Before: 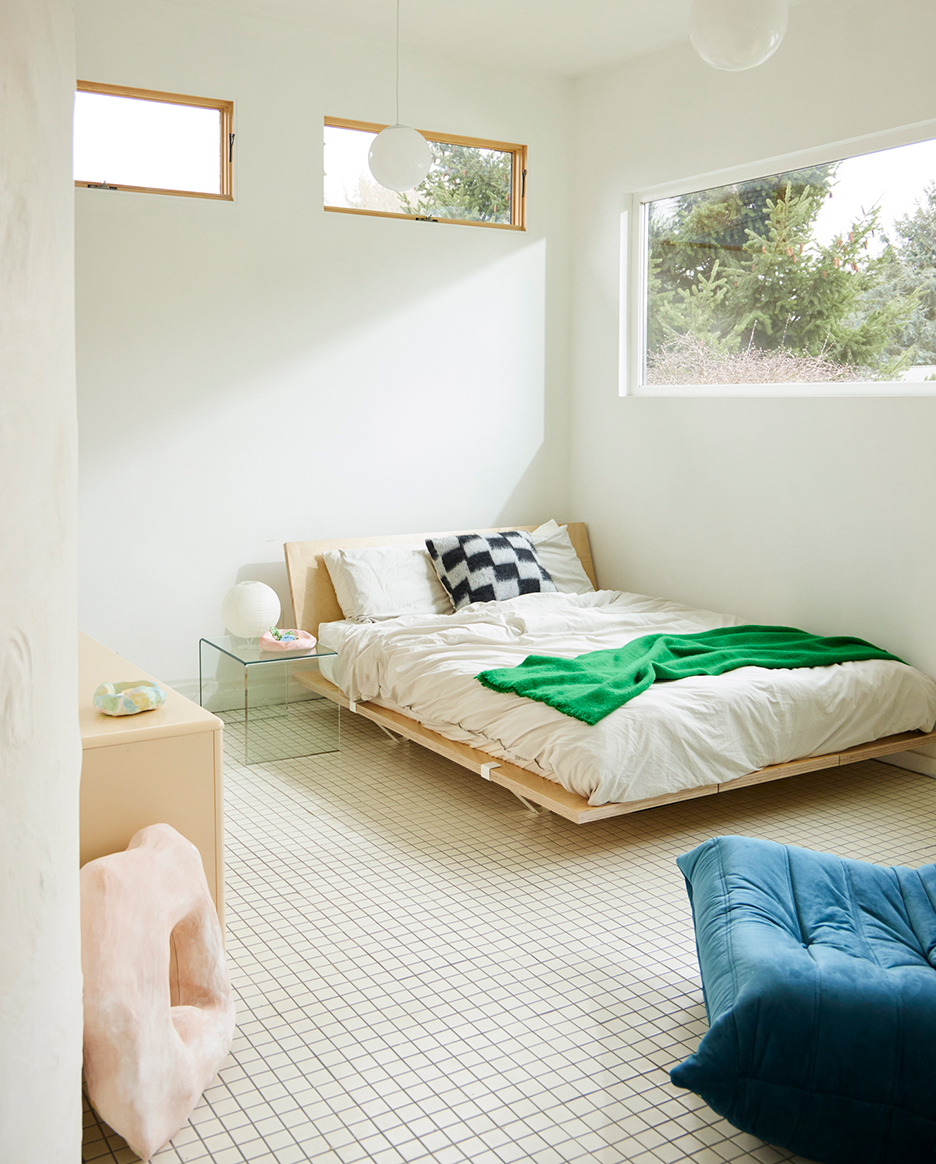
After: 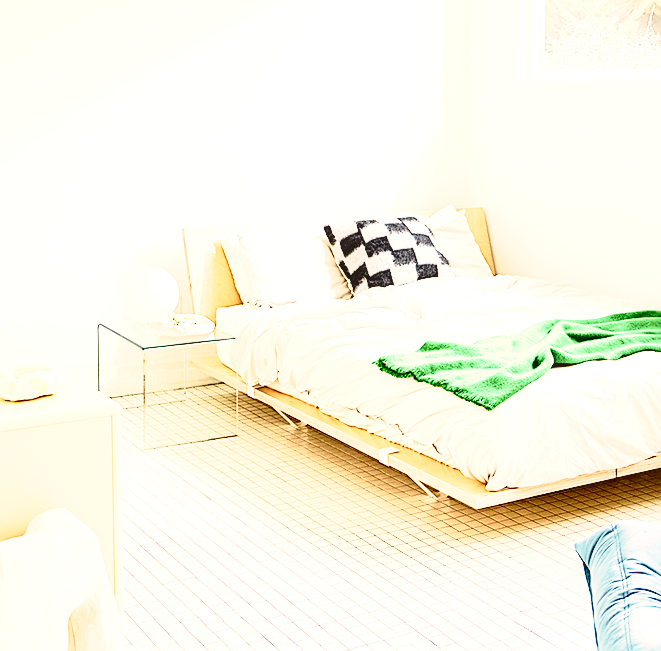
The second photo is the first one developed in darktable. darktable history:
tone curve: curves: ch0 [(0, 0) (0.078, 0) (0.241, 0.056) (0.59, 0.574) (0.802, 0.868) (1, 1)], color space Lab, independent channels, preserve colors none
local contrast: on, module defaults
sharpen: on, module defaults
crop: left 10.983%, top 27.108%, right 18.298%, bottom 16.957%
base curve: curves: ch0 [(0, 0) (0.028, 0.03) (0.121, 0.232) (0.46, 0.748) (0.859, 0.968) (1, 1)], preserve colors none
color correction: highlights a* 6.72, highlights b* 7.72, shadows a* 5.85, shadows b* 7, saturation 0.901
exposure: black level correction 0, exposure 1.167 EV, compensate exposure bias true, compensate highlight preservation false
